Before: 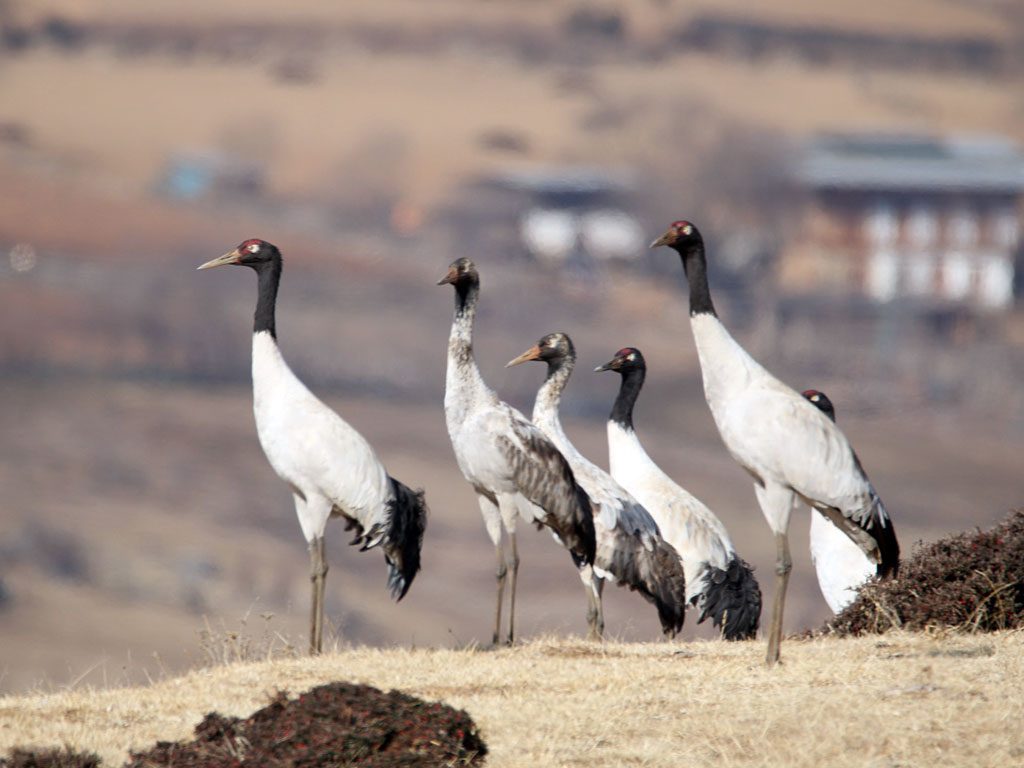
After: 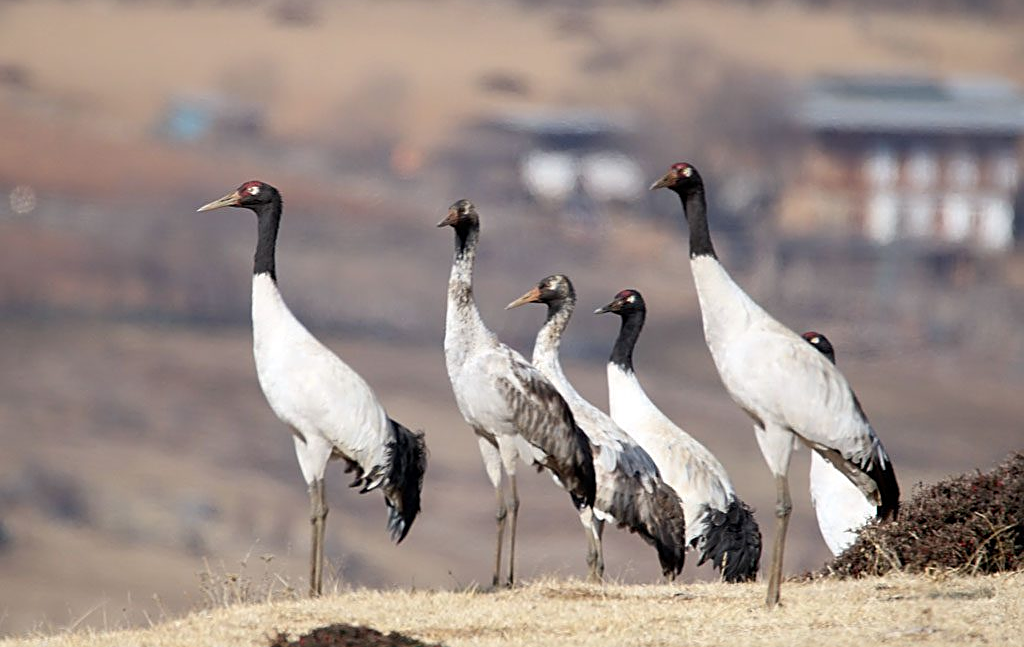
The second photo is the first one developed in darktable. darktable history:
sharpen: on, module defaults
crop: top 7.572%, bottom 8.149%
